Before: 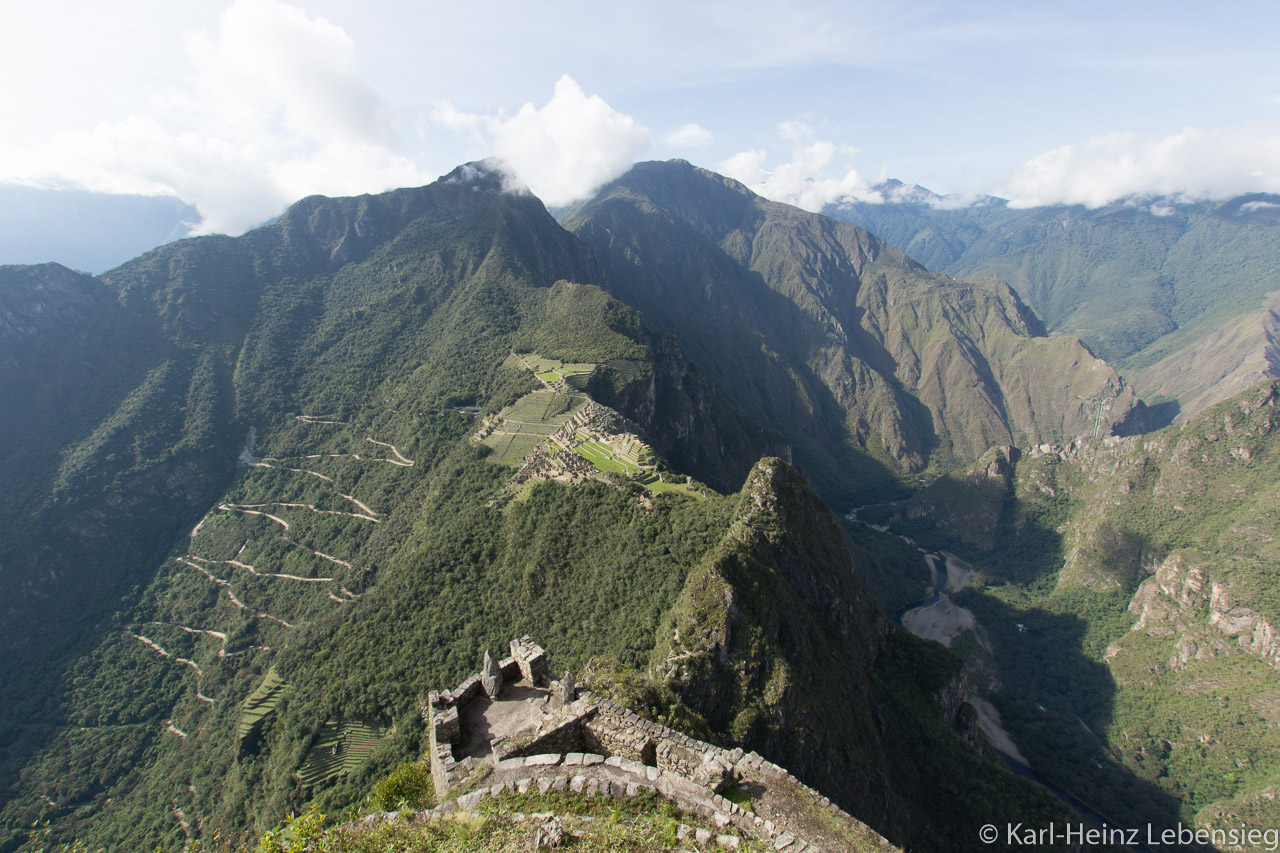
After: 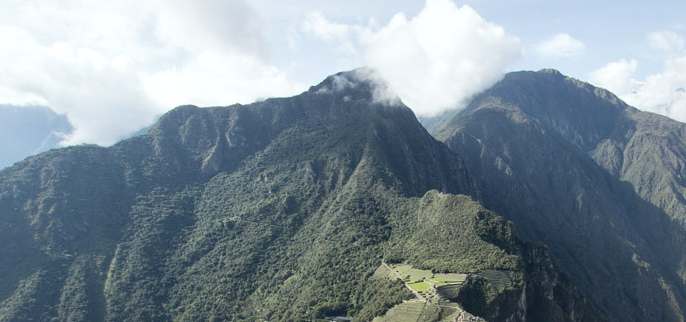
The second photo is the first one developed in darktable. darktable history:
white balance: red 0.978, blue 0.999
crop: left 10.121%, top 10.631%, right 36.218%, bottom 51.526%
local contrast: mode bilateral grid, contrast 20, coarseness 50, detail 171%, midtone range 0.2
